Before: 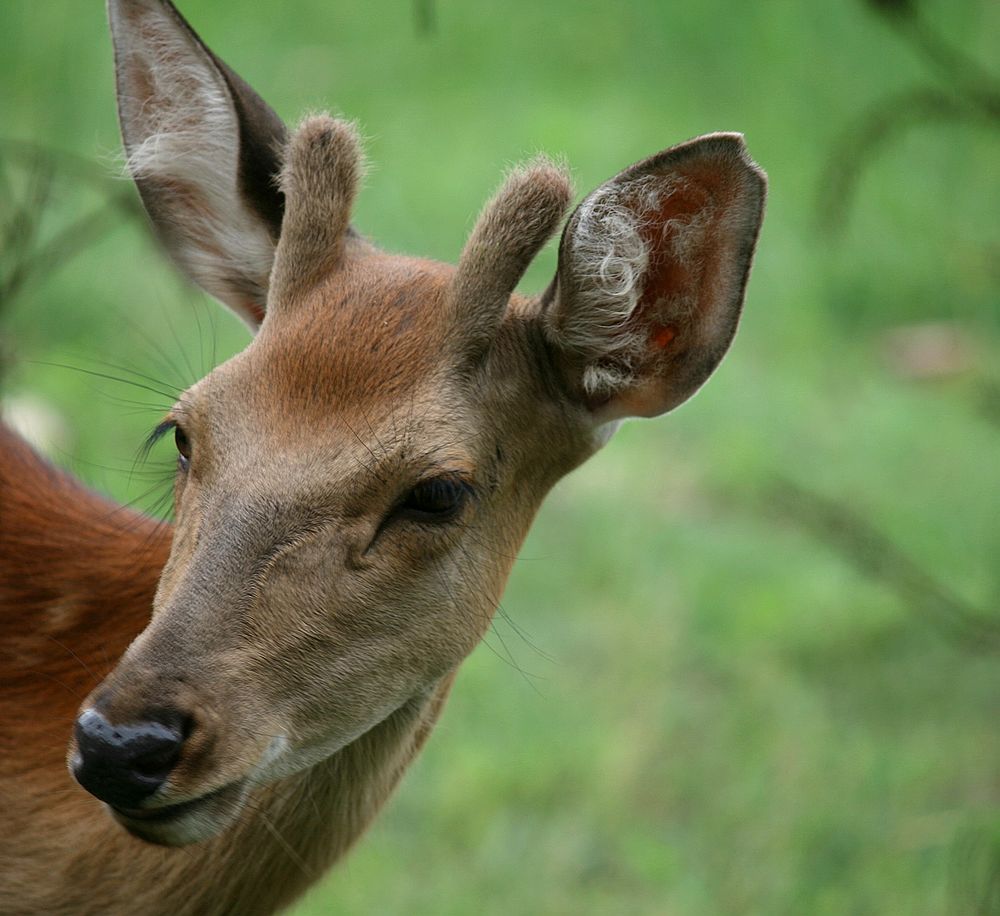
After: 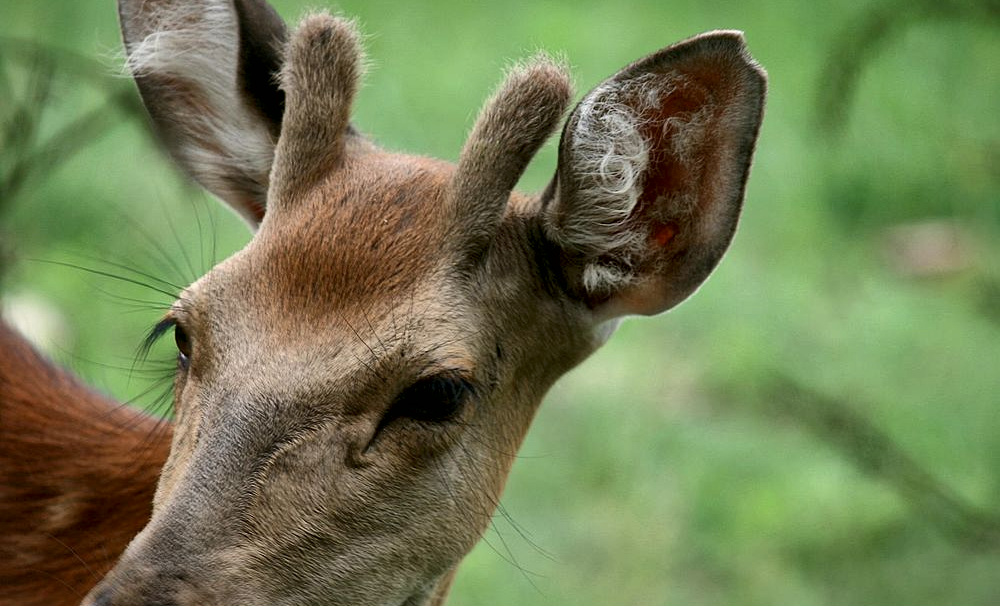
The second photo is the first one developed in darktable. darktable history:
crop: top 11.168%, bottom 22.647%
local contrast: mode bilateral grid, contrast 20, coarseness 49, detail 173%, midtone range 0.2
